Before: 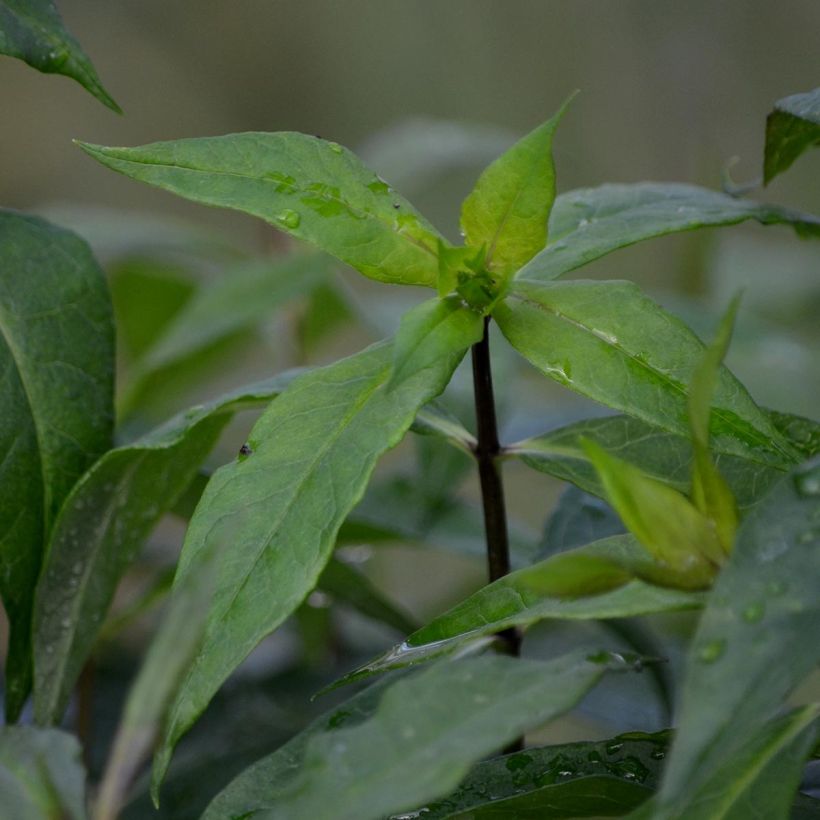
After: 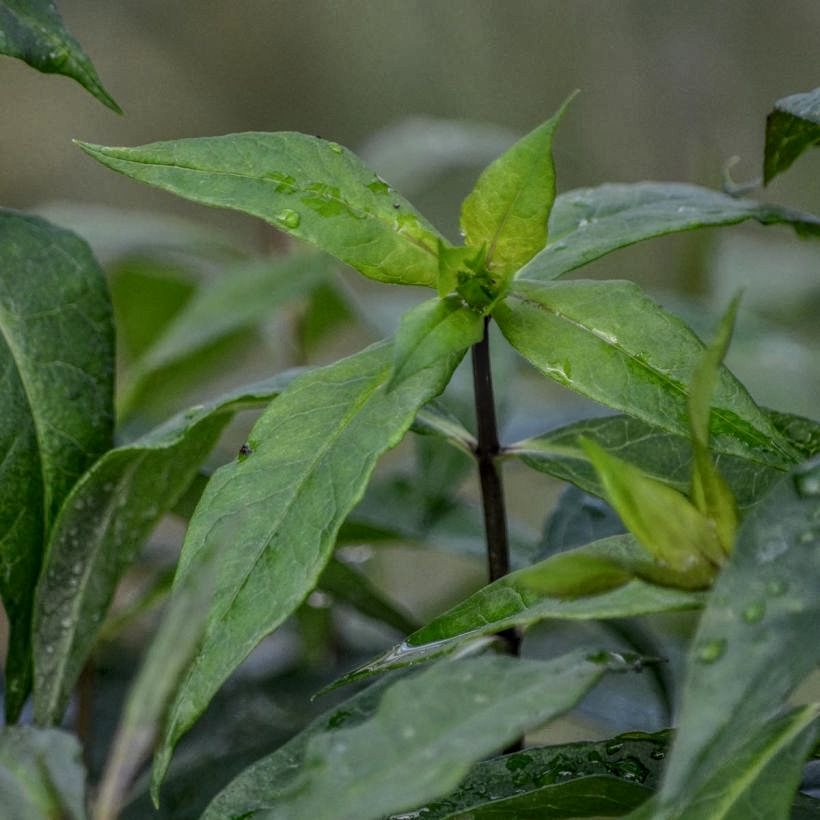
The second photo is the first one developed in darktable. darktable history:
local contrast: highlights 20%, shadows 30%, detail 200%, midtone range 0.2
shadows and highlights: low approximation 0.01, soften with gaussian
